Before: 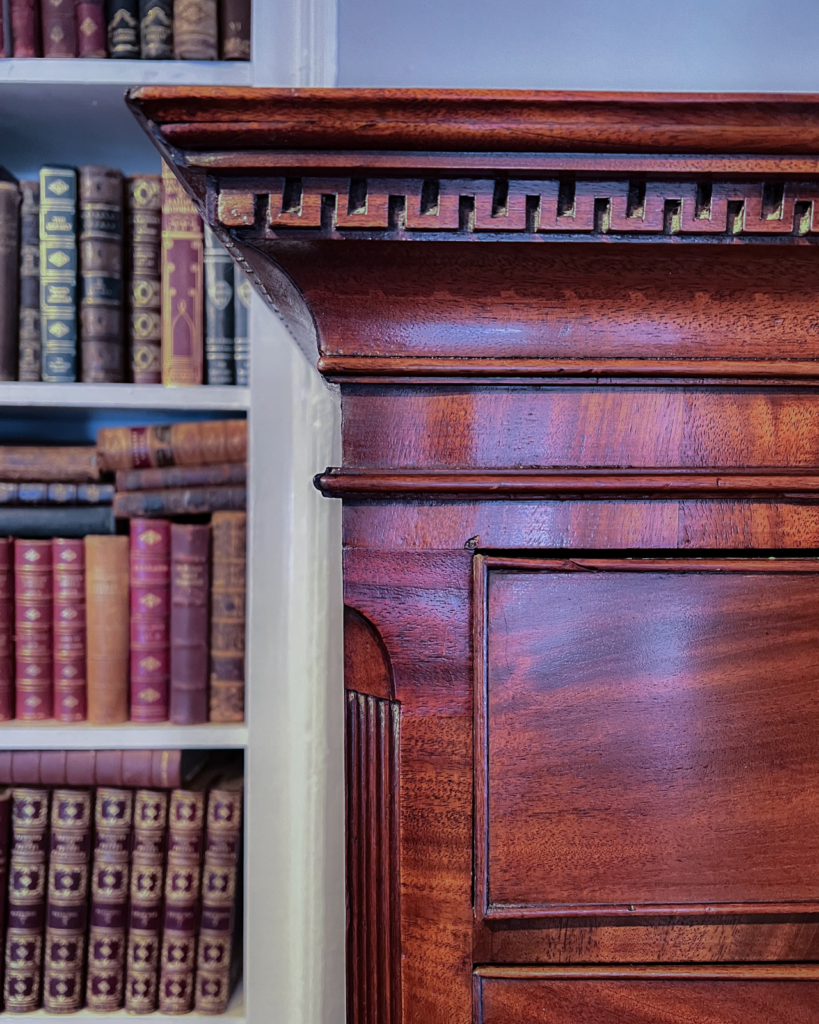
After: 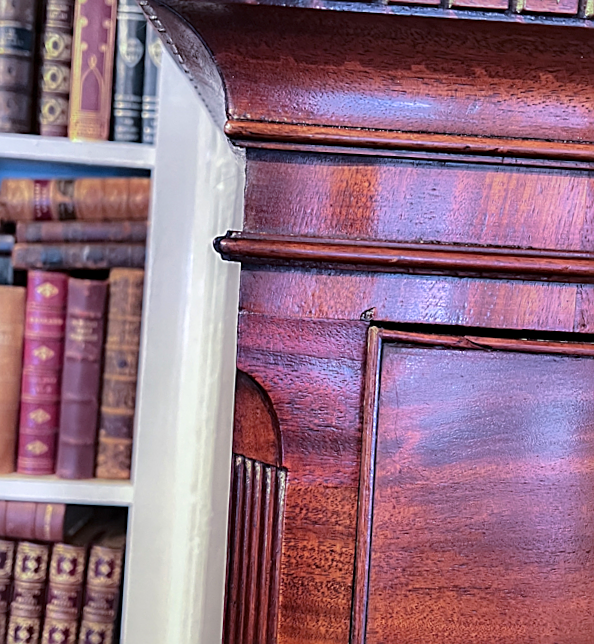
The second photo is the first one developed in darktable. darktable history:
exposure: exposure 0.566 EV, compensate highlight preservation false
crop and rotate: angle -3.37°, left 9.79%, top 20.73%, right 12.42%, bottom 11.82%
sharpen: on, module defaults
